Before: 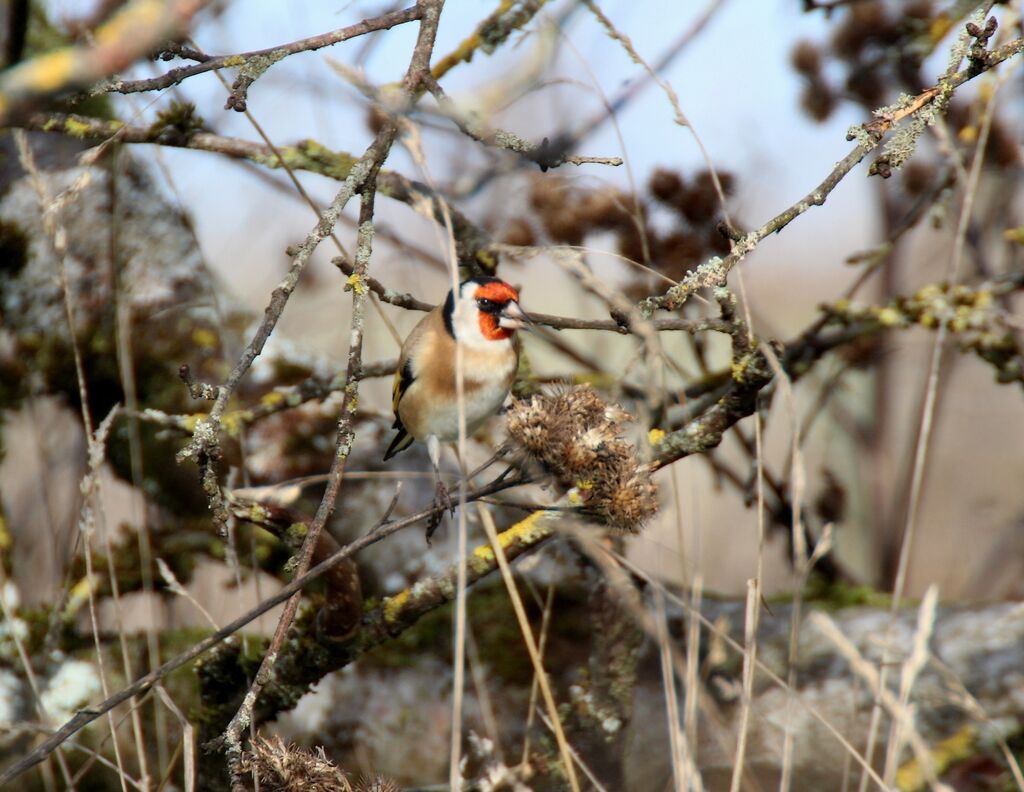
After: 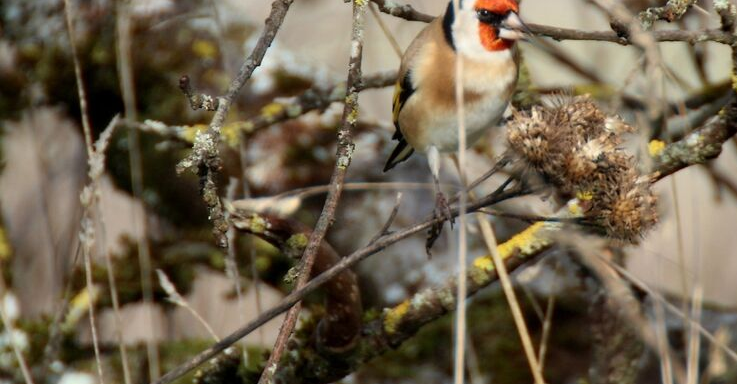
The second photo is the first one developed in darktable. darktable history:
exposure: compensate highlight preservation false
crop: top 36.498%, right 27.964%, bottom 14.995%
